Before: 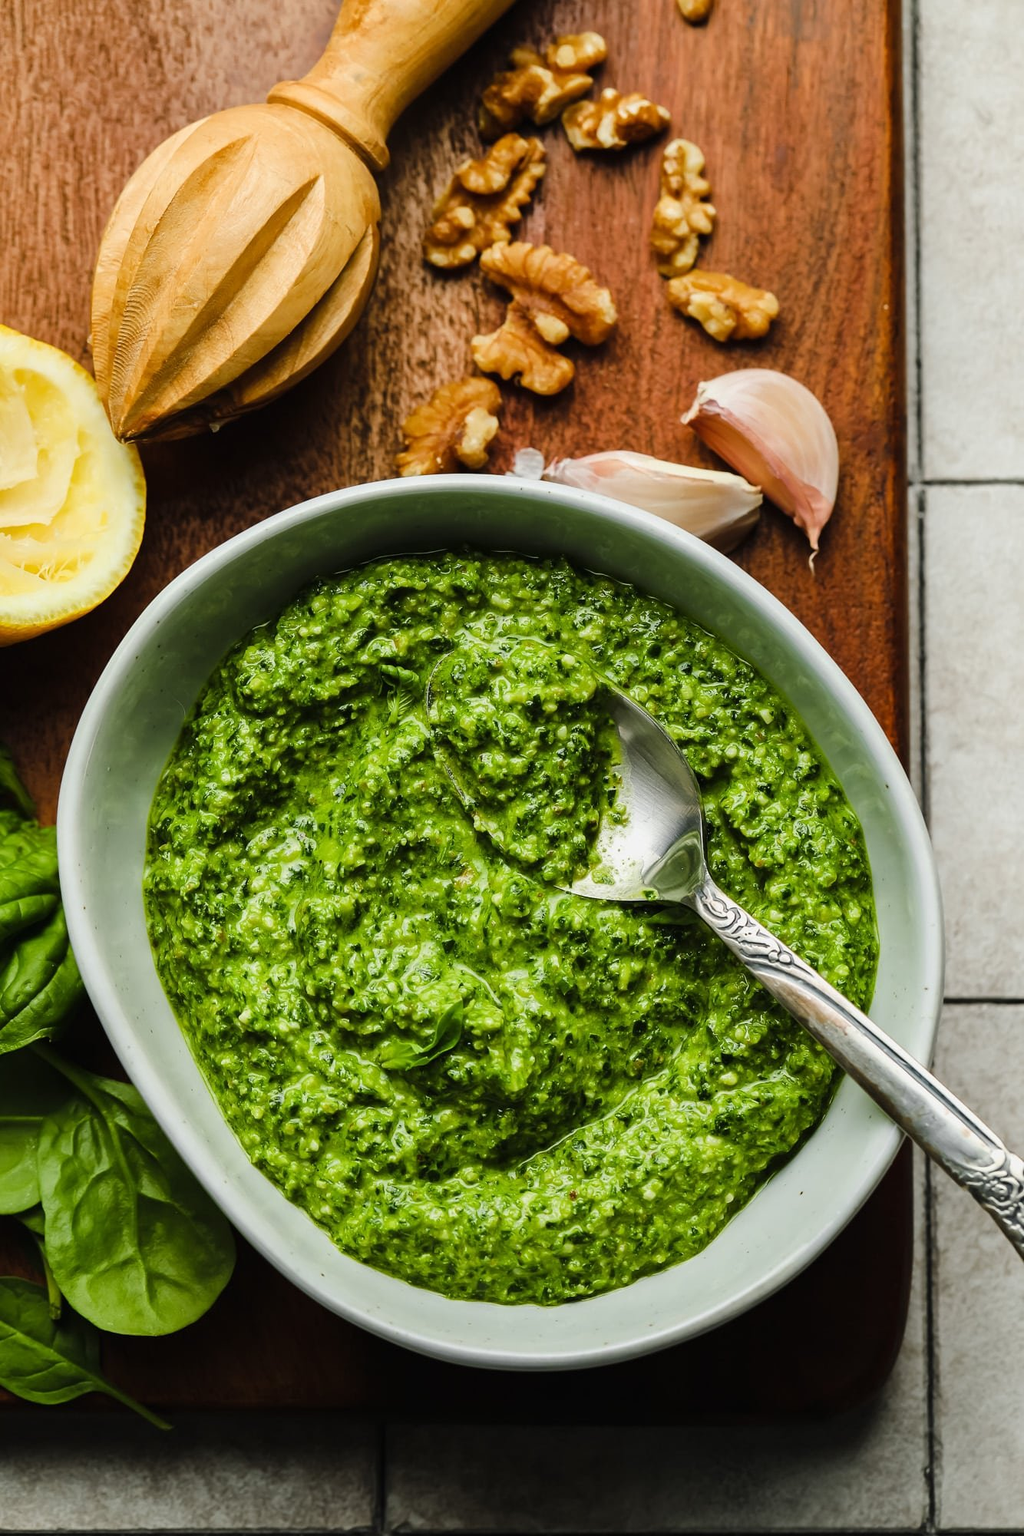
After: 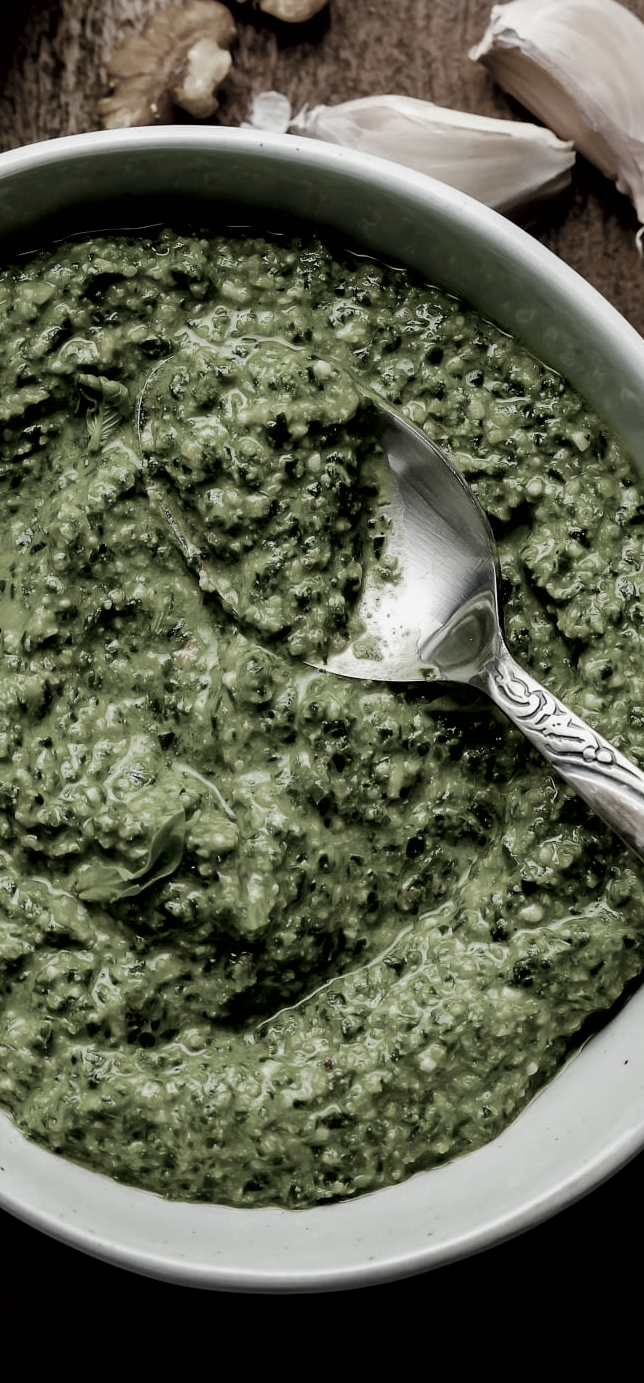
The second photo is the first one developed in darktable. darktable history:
crop: left 31.358%, top 24.623%, right 20.337%, bottom 6.253%
color zones: curves: ch0 [(0, 0.487) (0.241, 0.395) (0.434, 0.373) (0.658, 0.412) (0.838, 0.487)]; ch1 [(0, 0) (0.053, 0.053) (0.211, 0.202) (0.579, 0.259) (0.781, 0.241)]
exposure: black level correction 0.012, compensate highlight preservation false
shadows and highlights: radius 93.7, shadows -13.95, white point adjustment 0.284, highlights 31.28, compress 48.49%, soften with gaussian
contrast brightness saturation: contrast 0.098, saturation -0.373
